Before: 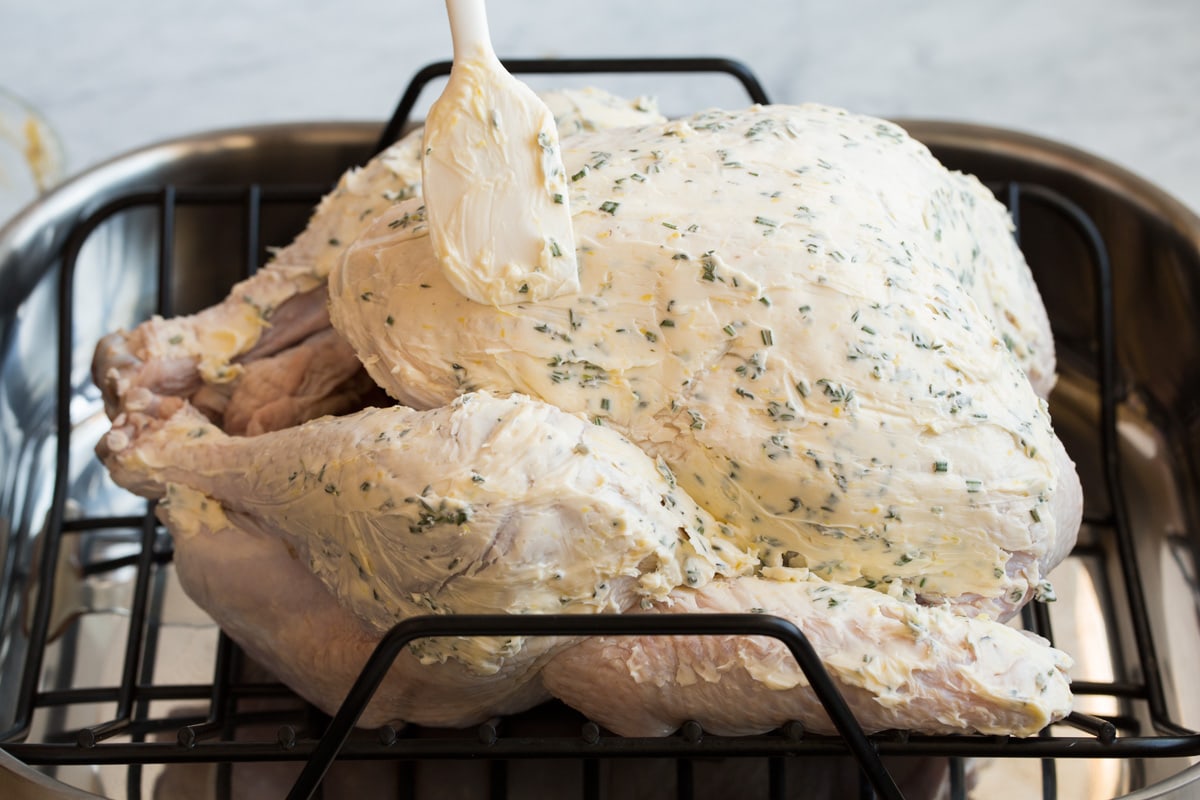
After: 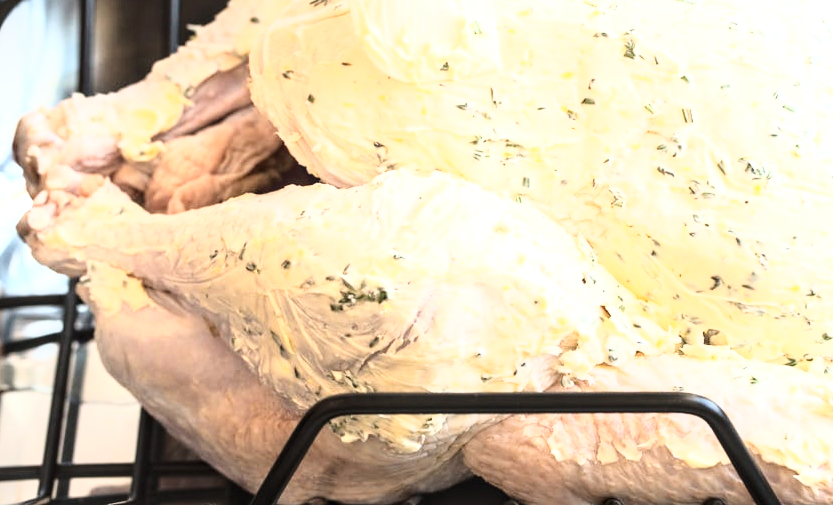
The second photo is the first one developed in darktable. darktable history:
local contrast: on, module defaults
exposure: exposure 0.919 EV, compensate highlight preservation false
contrast brightness saturation: saturation -0.152
crop: left 6.633%, top 27.857%, right 23.887%, bottom 8.953%
base curve: curves: ch0 [(0, 0) (0.026, 0.03) (0.109, 0.232) (0.351, 0.748) (0.669, 0.968) (1, 1)]
